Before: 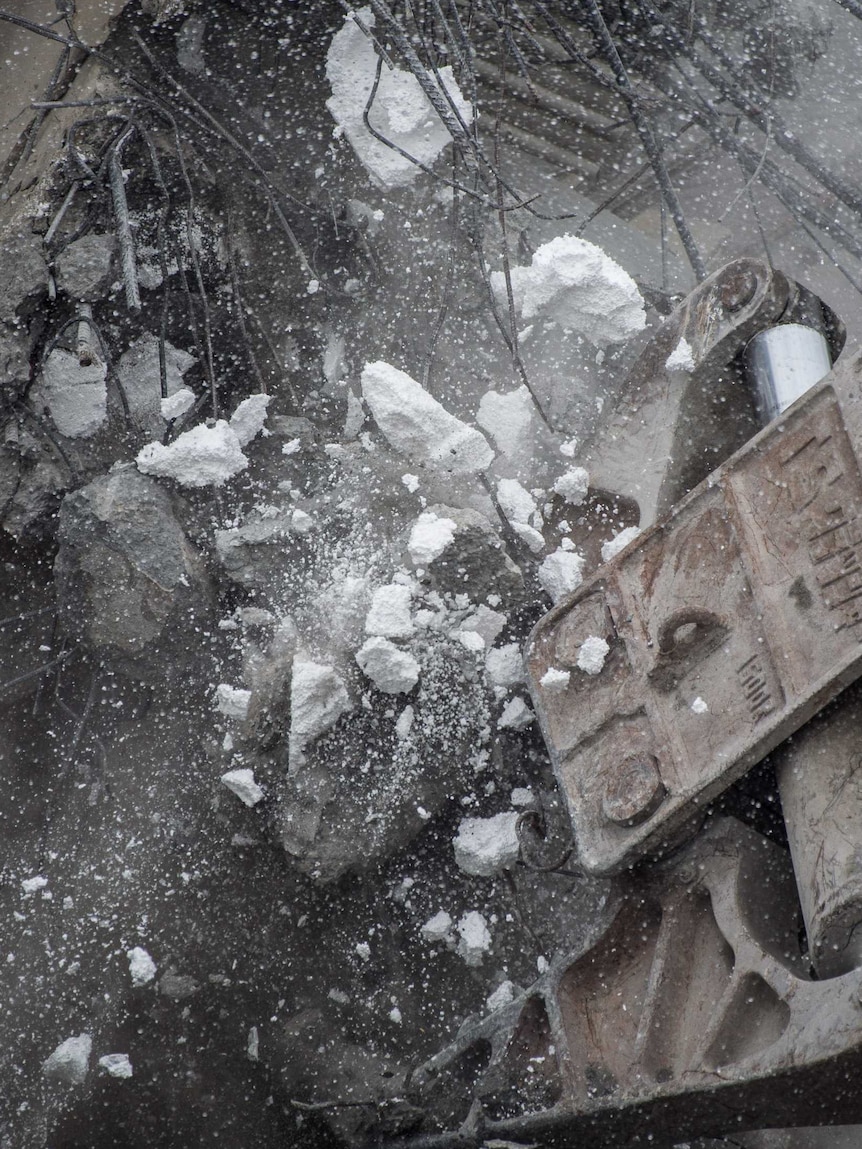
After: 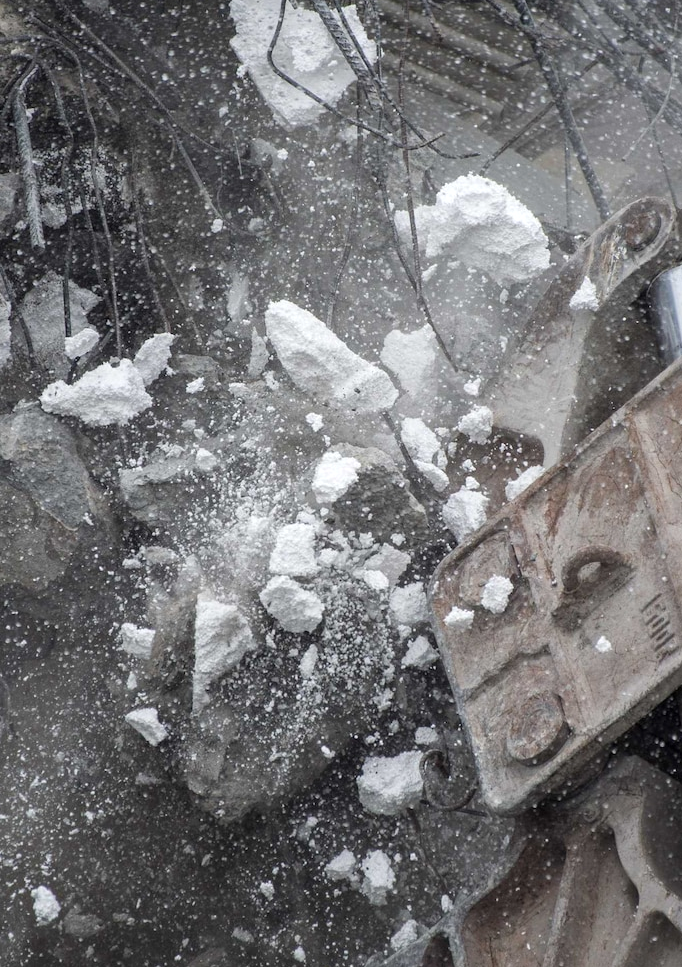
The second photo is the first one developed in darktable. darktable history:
exposure: exposure 0.195 EV, compensate exposure bias true, compensate highlight preservation false
crop: left 11.246%, top 5.341%, right 9.557%, bottom 10.468%
